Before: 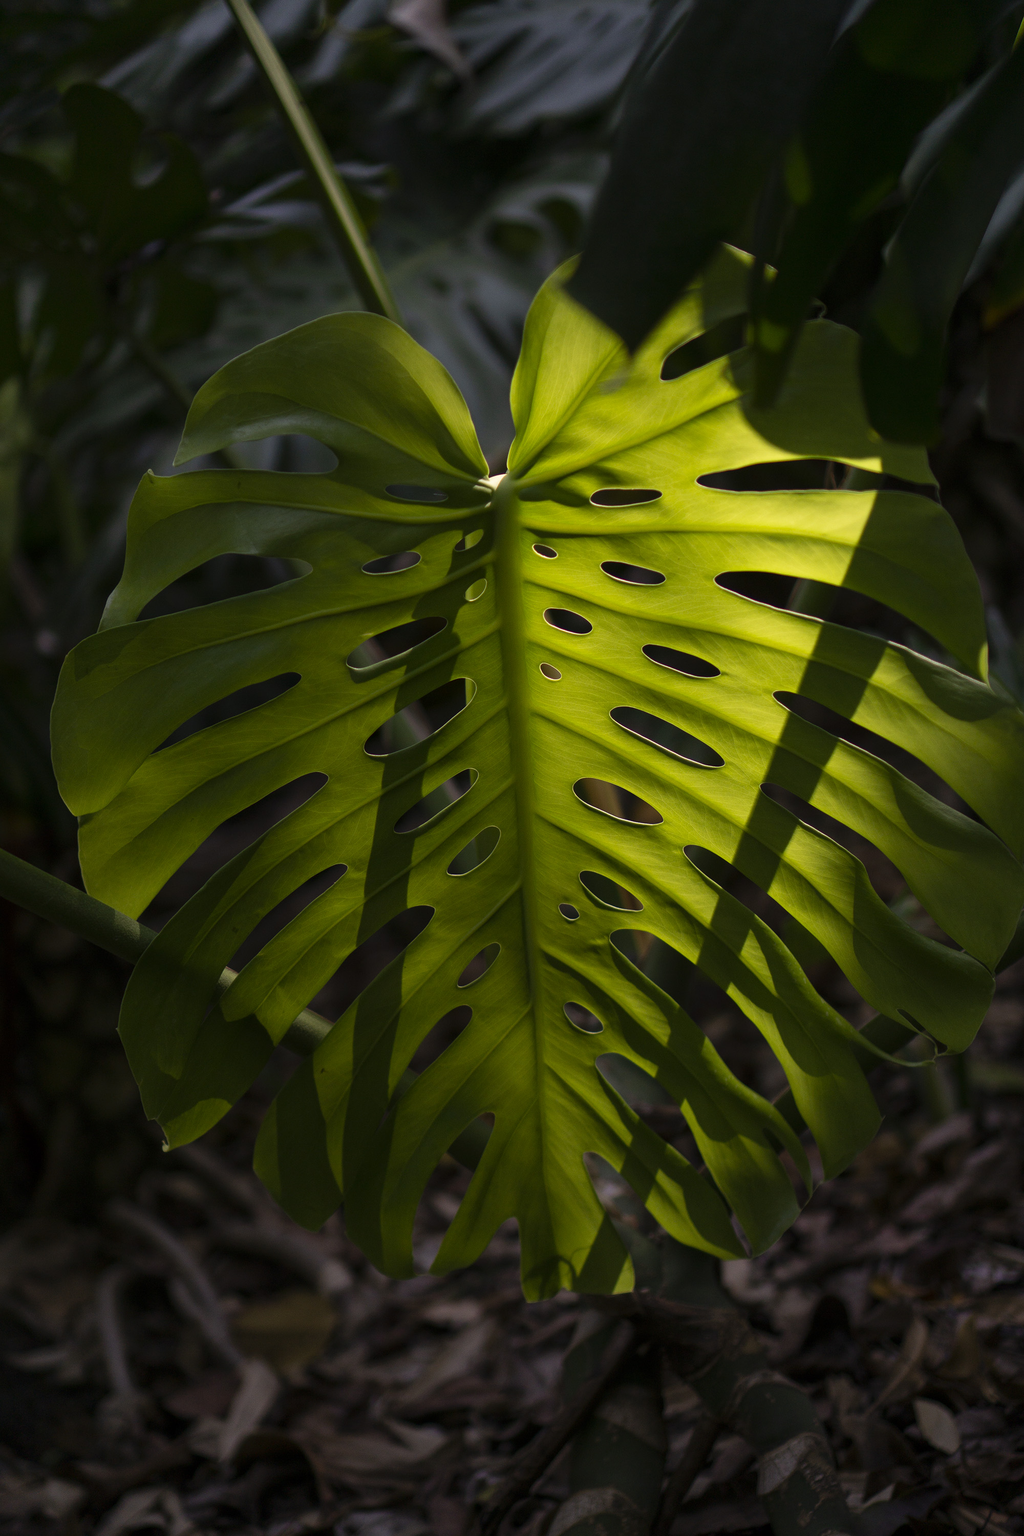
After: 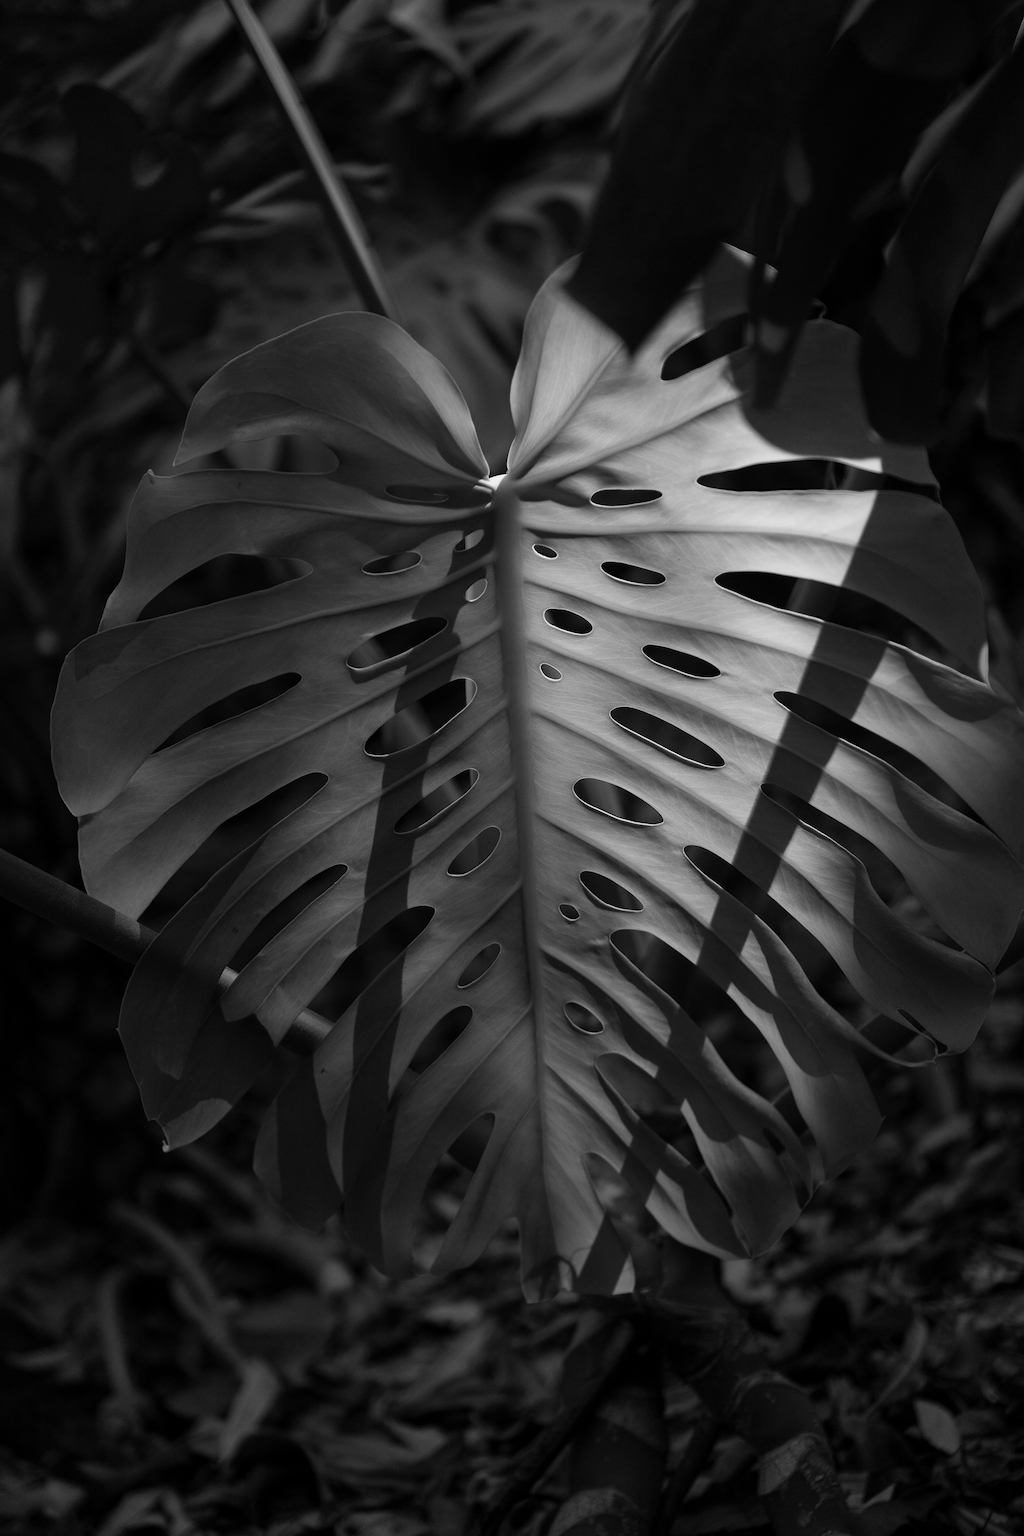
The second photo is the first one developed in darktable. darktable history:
monochrome: a 30.25, b 92.03
